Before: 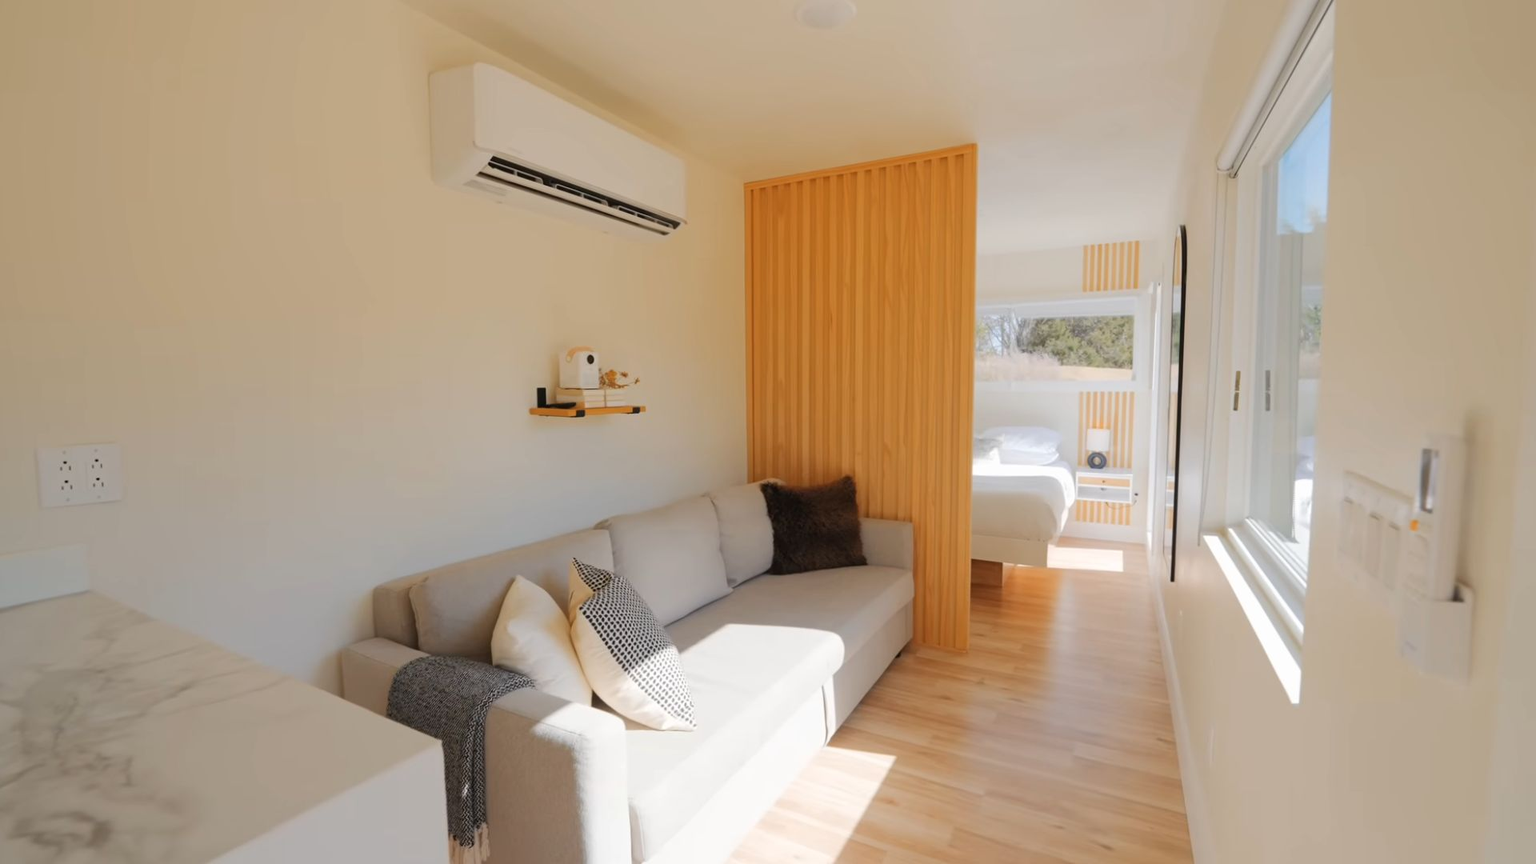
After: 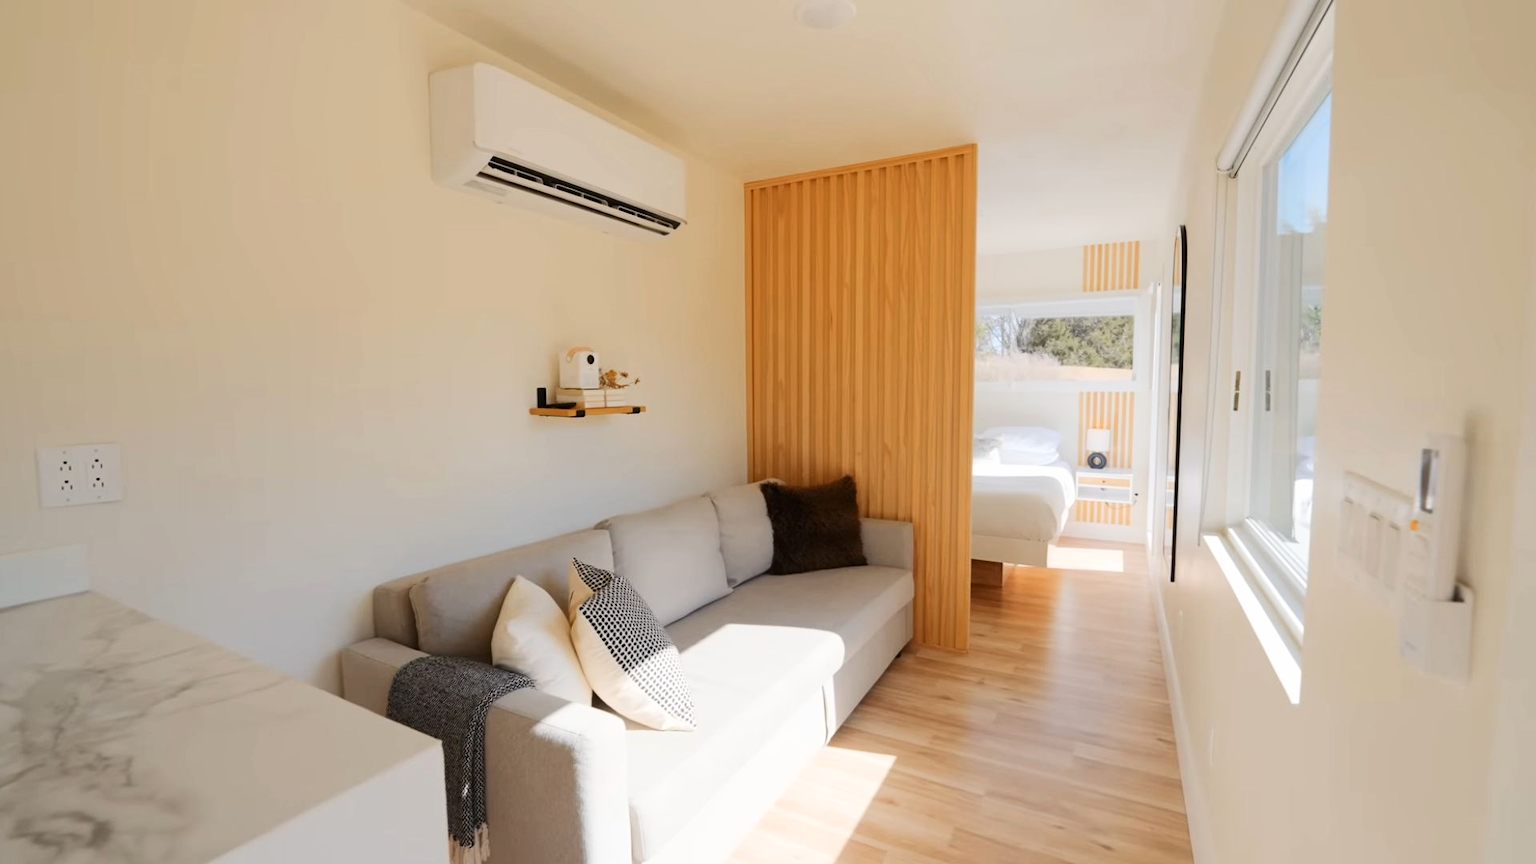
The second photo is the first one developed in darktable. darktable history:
contrast brightness saturation: contrast 0.221
